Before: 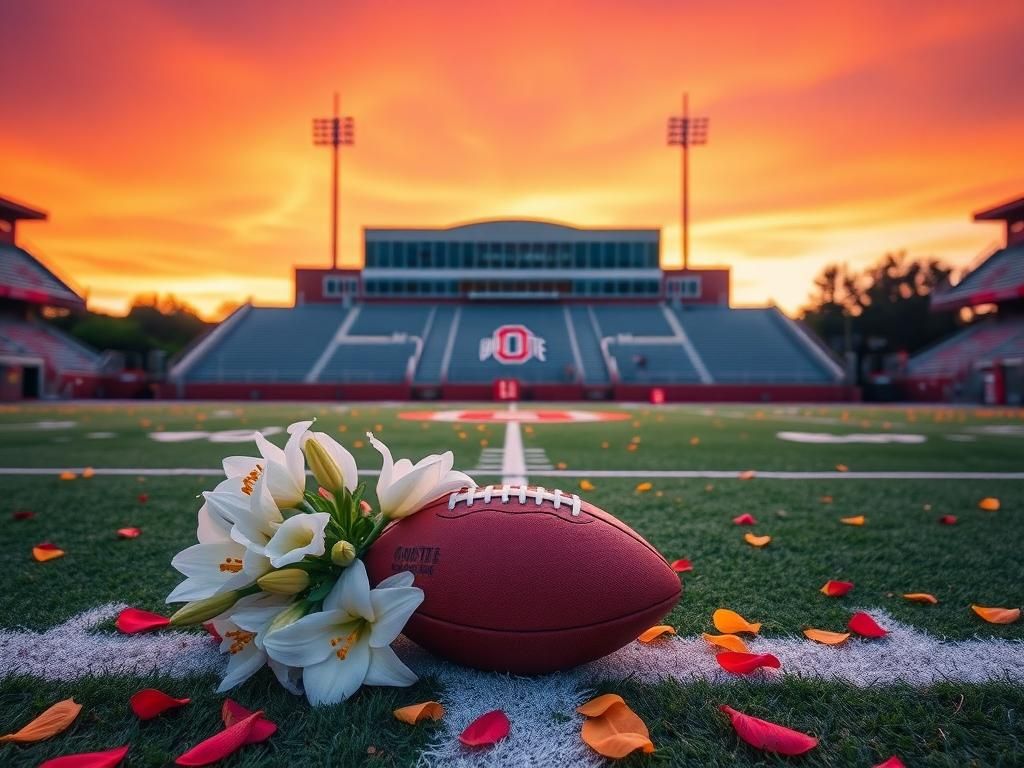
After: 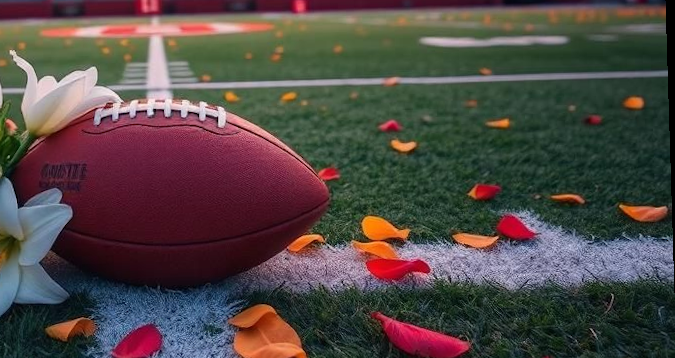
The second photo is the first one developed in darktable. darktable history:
crop and rotate: left 35.509%, top 50.238%, bottom 4.934%
rotate and perspective: rotation -1.77°, lens shift (horizontal) 0.004, automatic cropping off
